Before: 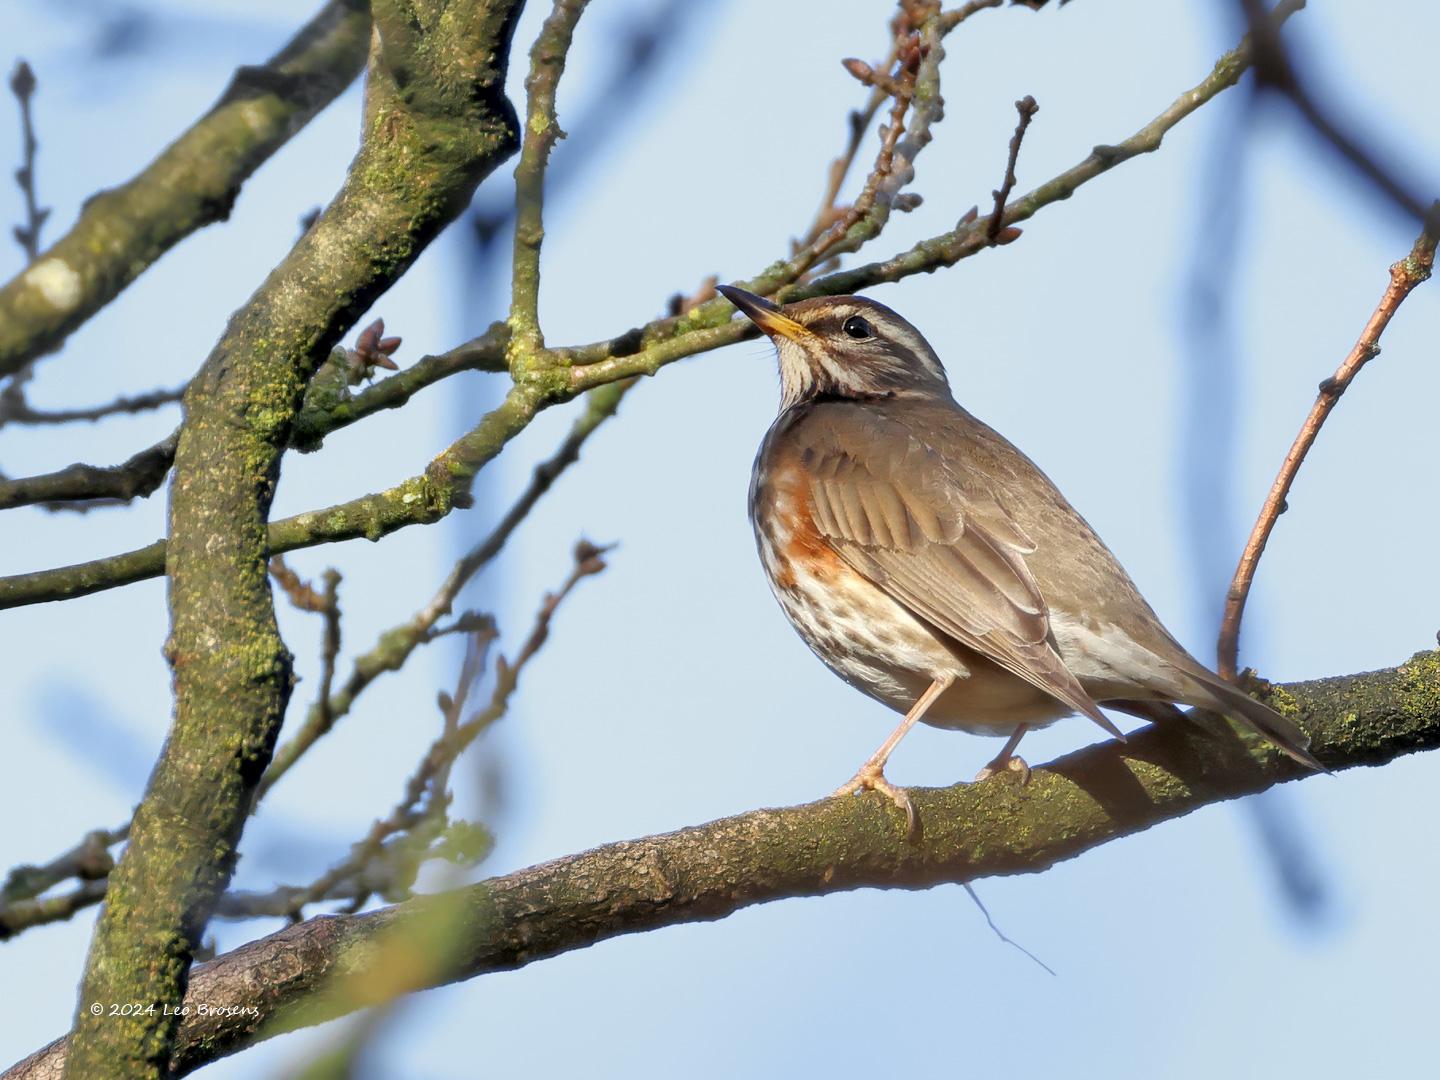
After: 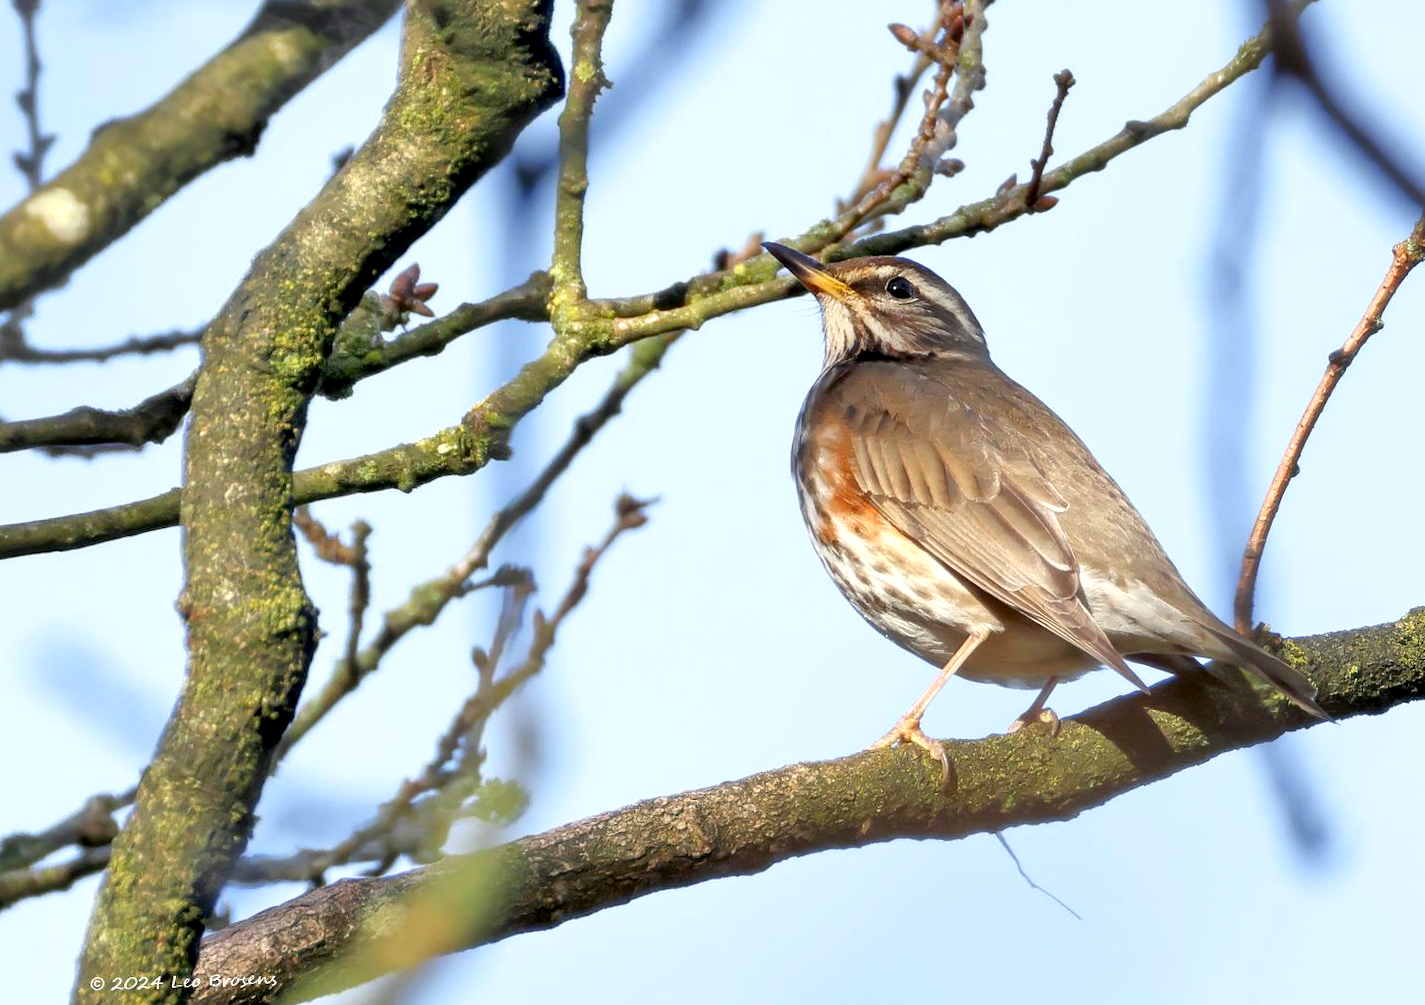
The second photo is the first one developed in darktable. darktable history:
exposure: black level correction 0.003, exposure 0.383 EV, compensate highlight preservation false
rotate and perspective: rotation 0.679°, lens shift (horizontal) 0.136, crop left 0.009, crop right 0.991, crop top 0.078, crop bottom 0.95
